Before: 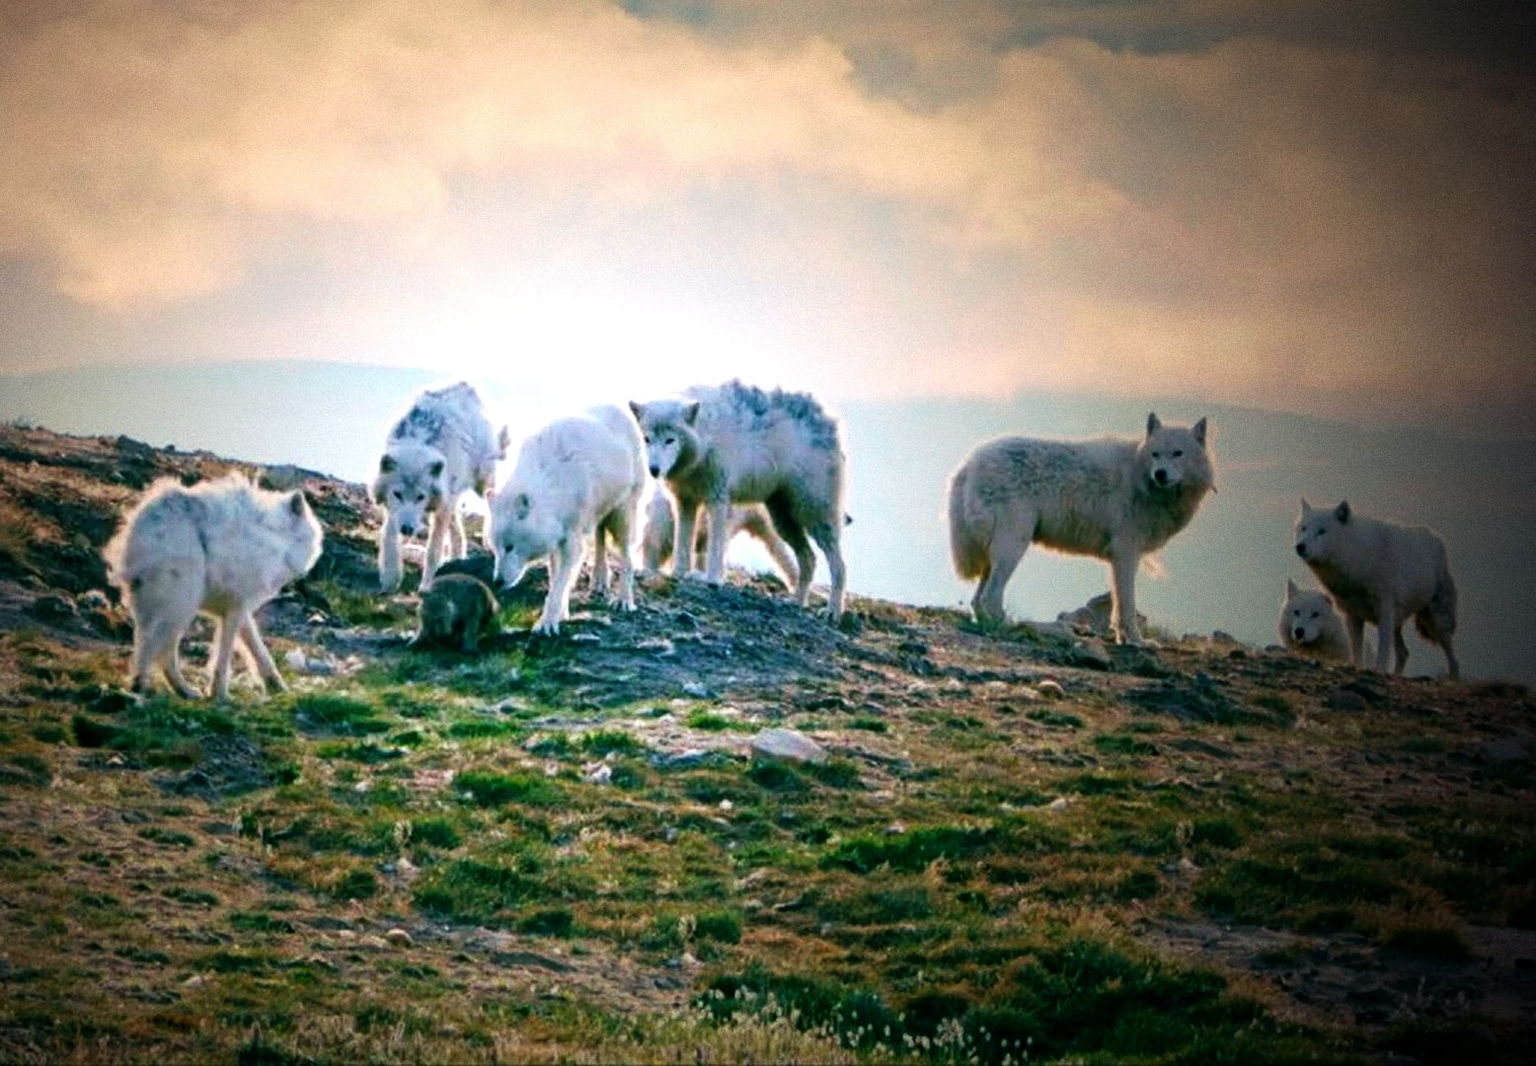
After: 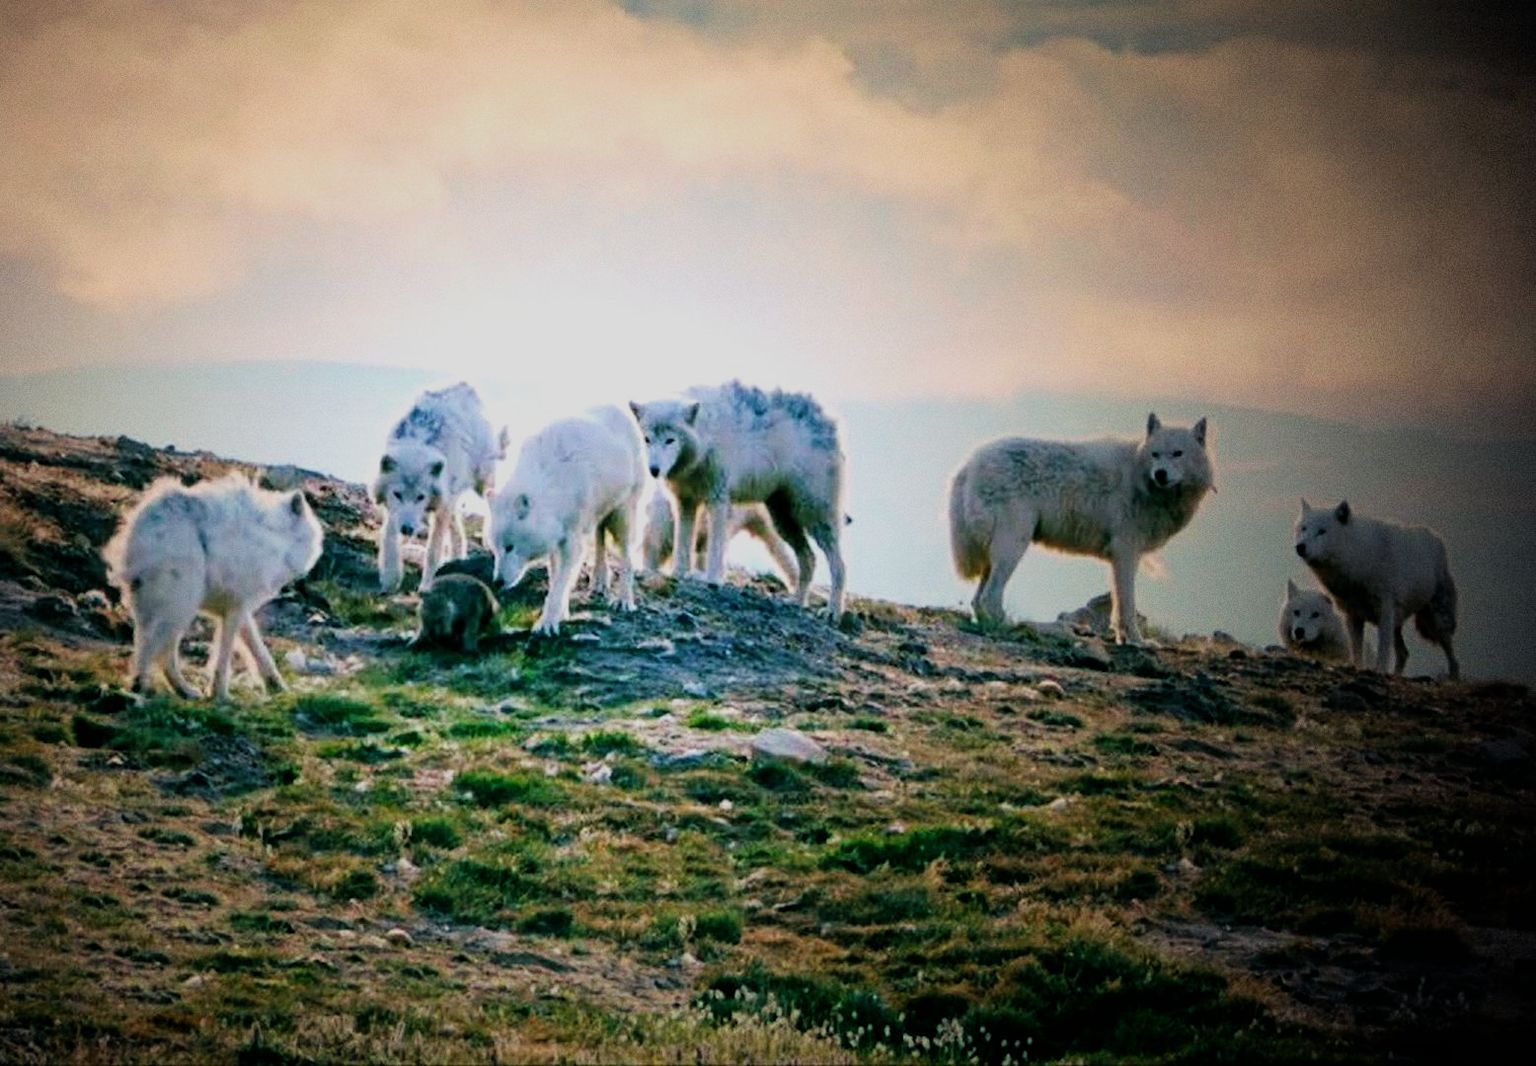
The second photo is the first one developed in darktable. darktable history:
filmic rgb: black relative exposure -8.03 EV, white relative exposure 4 EV, threshold 3.03 EV, hardness 4.2, enable highlight reconstruction true
